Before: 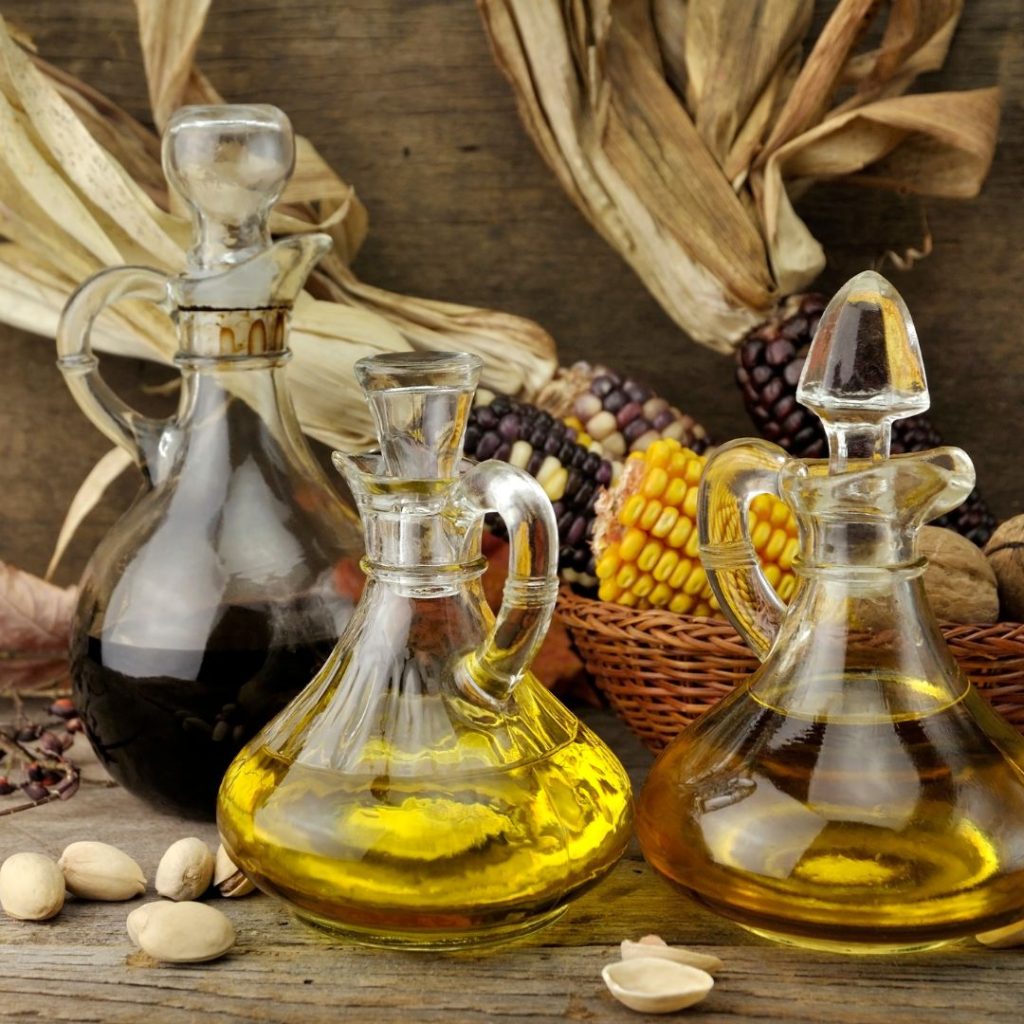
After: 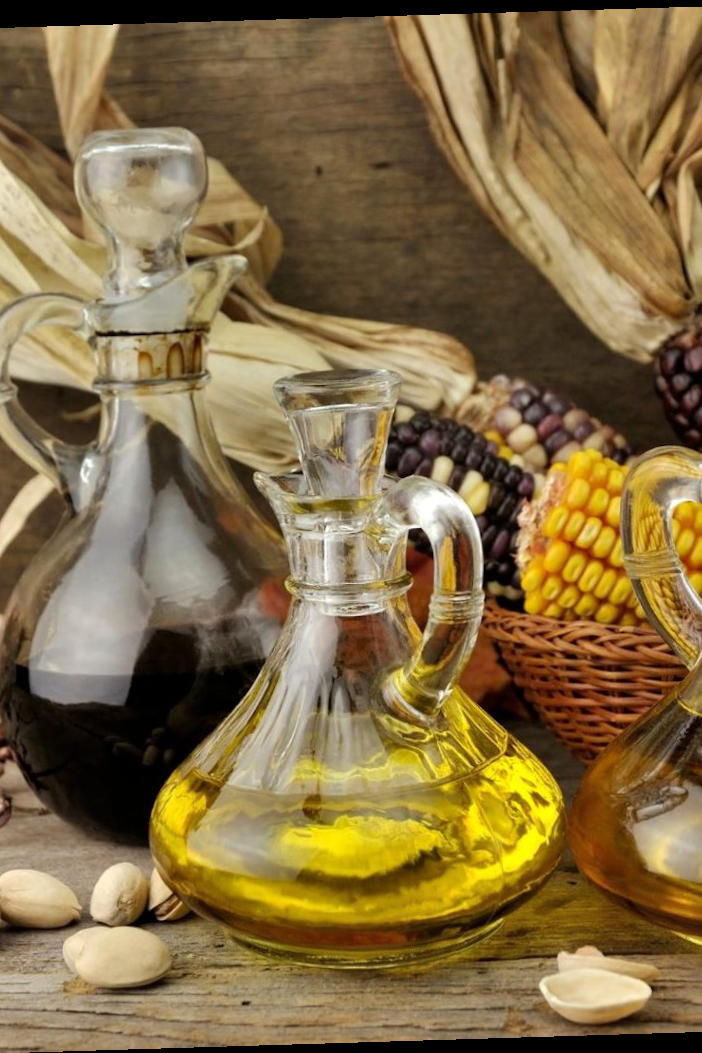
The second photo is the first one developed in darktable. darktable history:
rotate and perspective: rotation -1.75°, automatic cropping off
crop and rotate: left 8.786%, right 24.548%
shadows and highlights: radius 118.69, shadows 42.21, highlights -61.56, soften with gaussian
